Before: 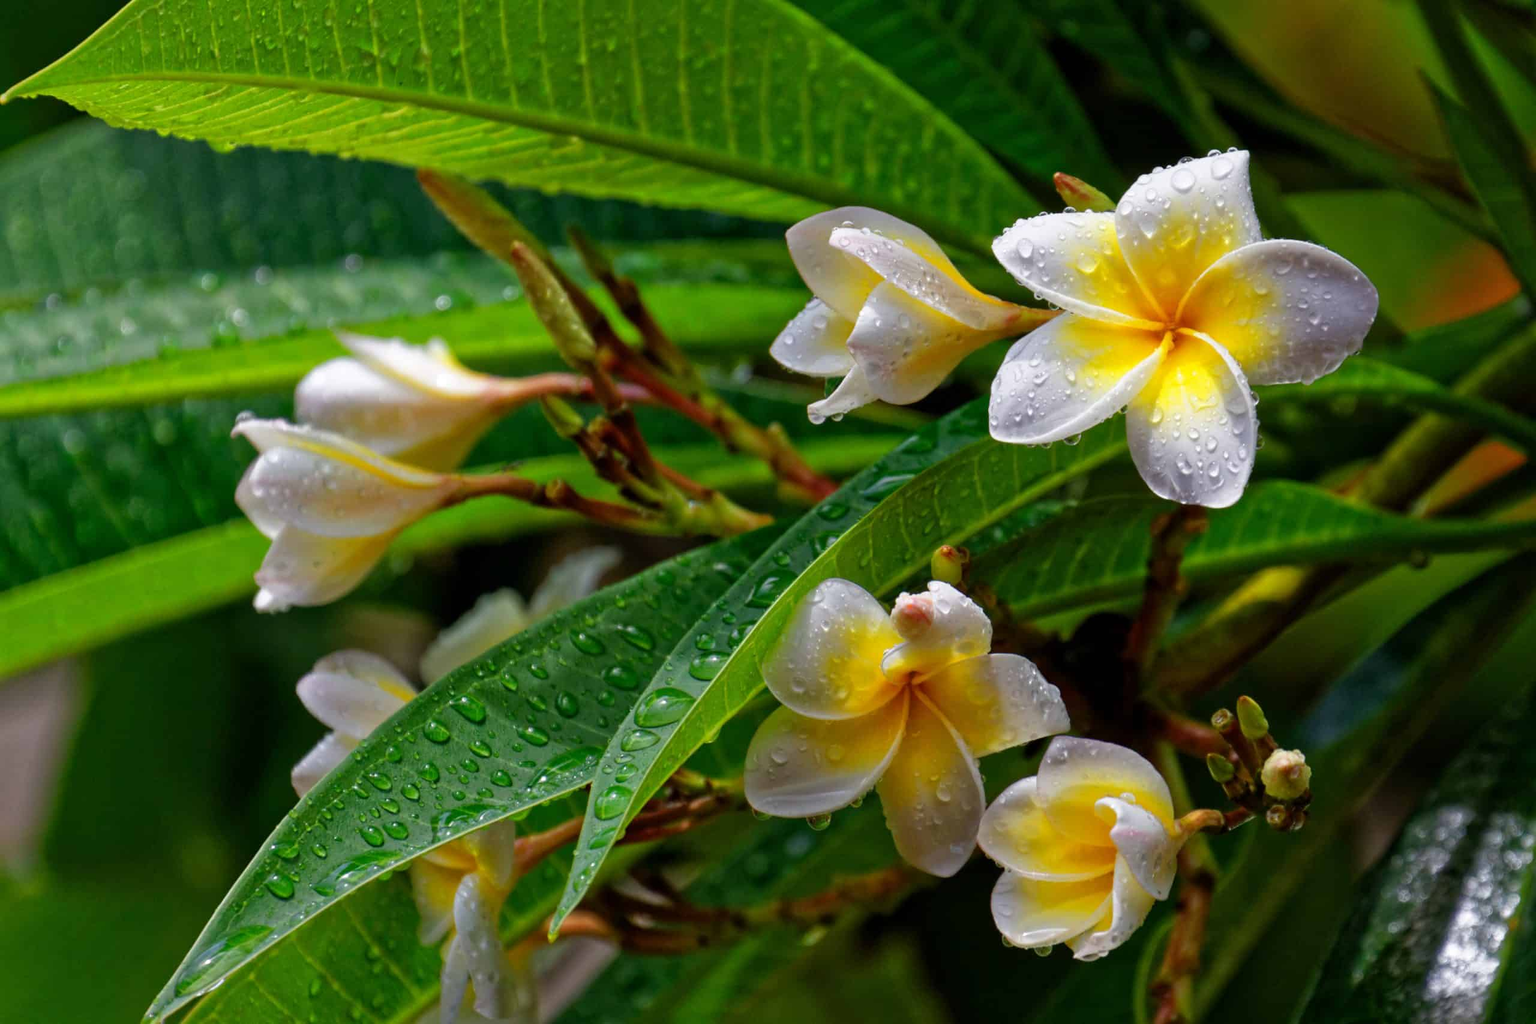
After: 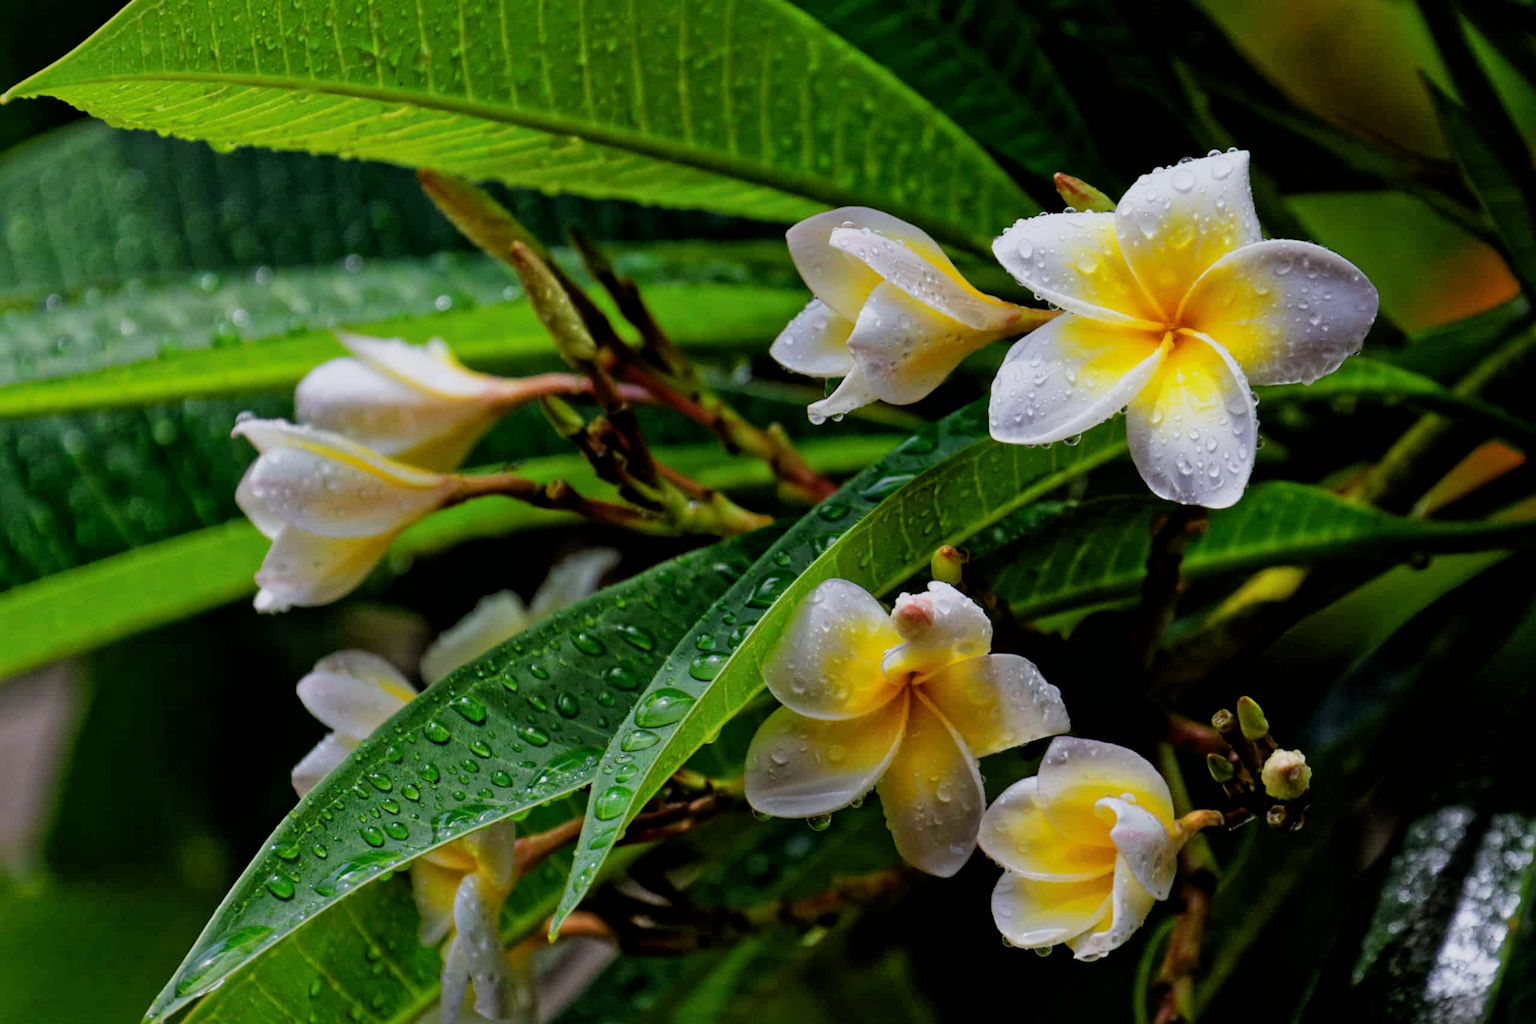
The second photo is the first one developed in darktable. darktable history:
filmic rgb: black relative exposure -5 EV, hardness 2.88, contrast 1.2
white balance: red 0.983, blue 1.036
